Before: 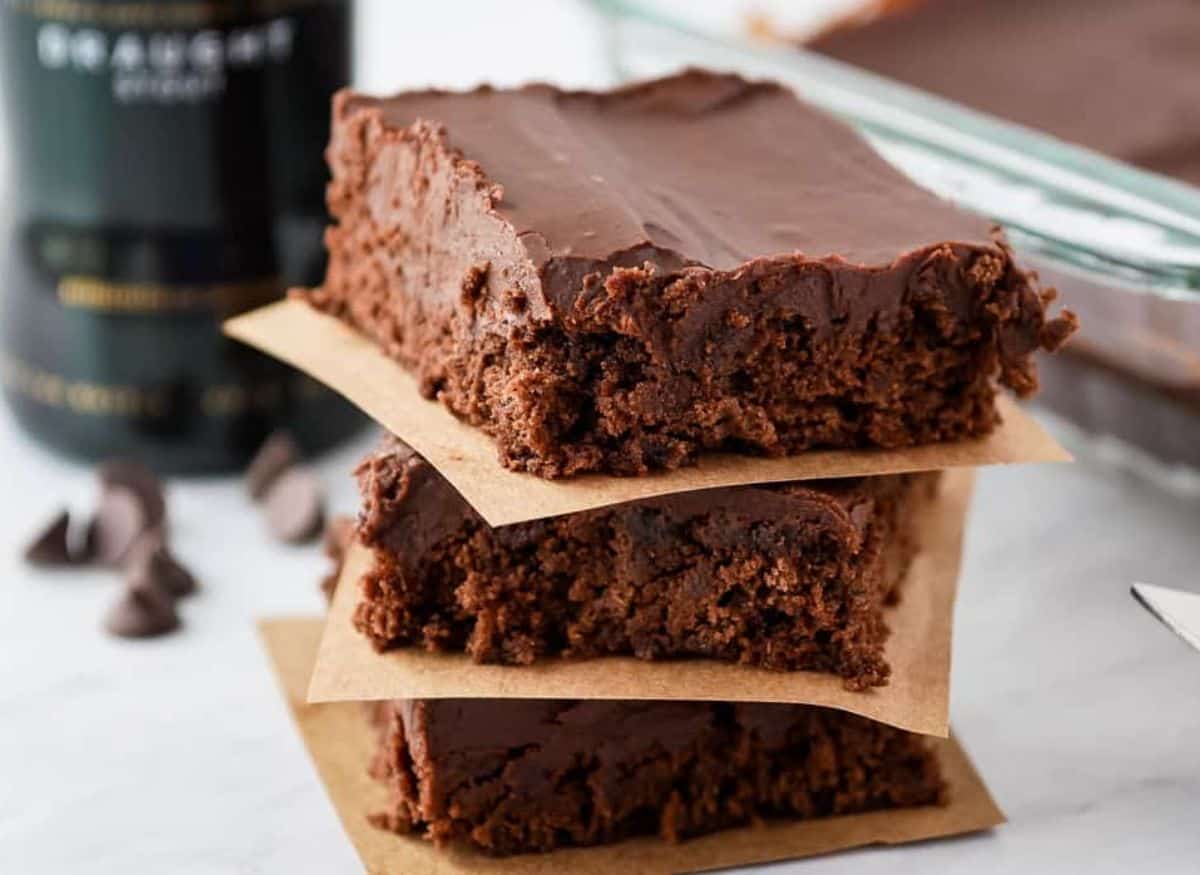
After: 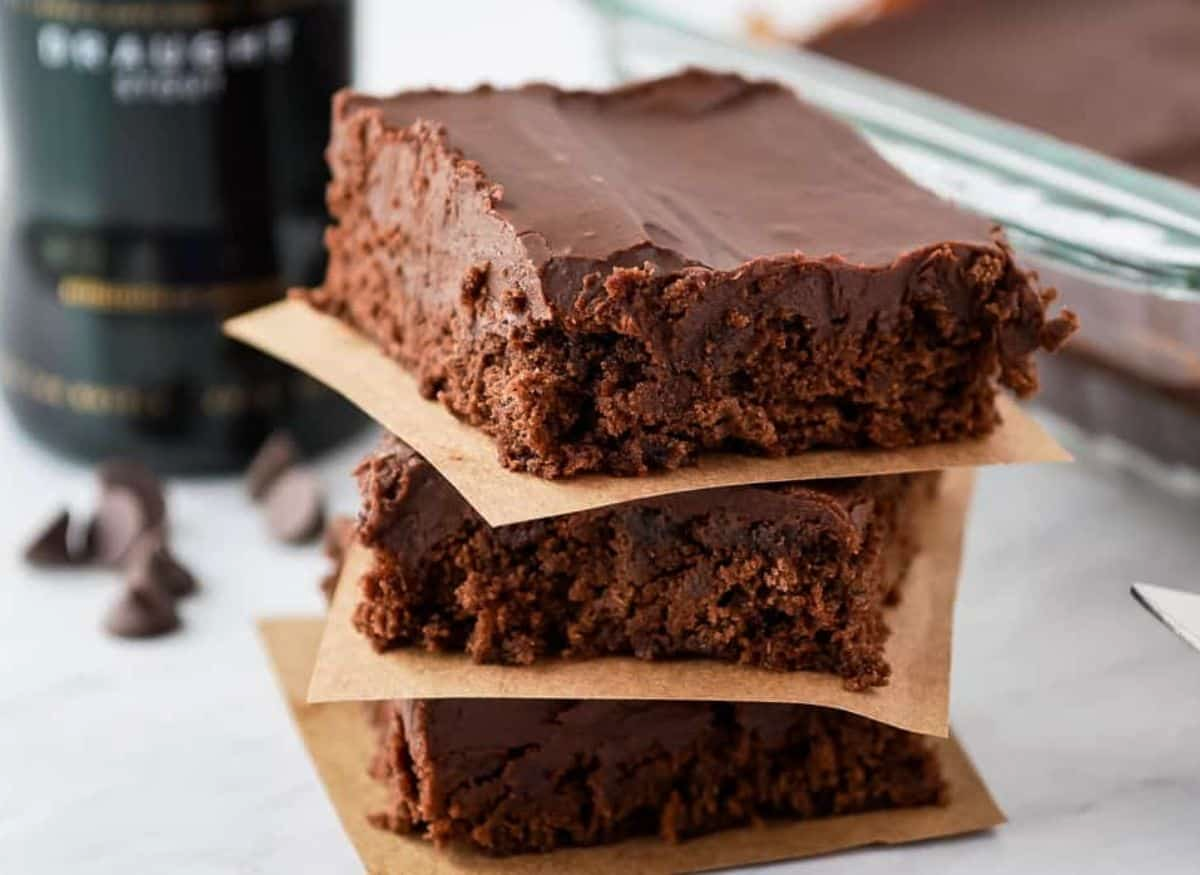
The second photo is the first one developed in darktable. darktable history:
tone equalizer: edges refinement/feathering 500, mask exposure compensation -1.57 EV, preserve details no
base curve: curves: ch0 [(0, 0) (0.303, 0.277) (1, 1)], preserve colors none
